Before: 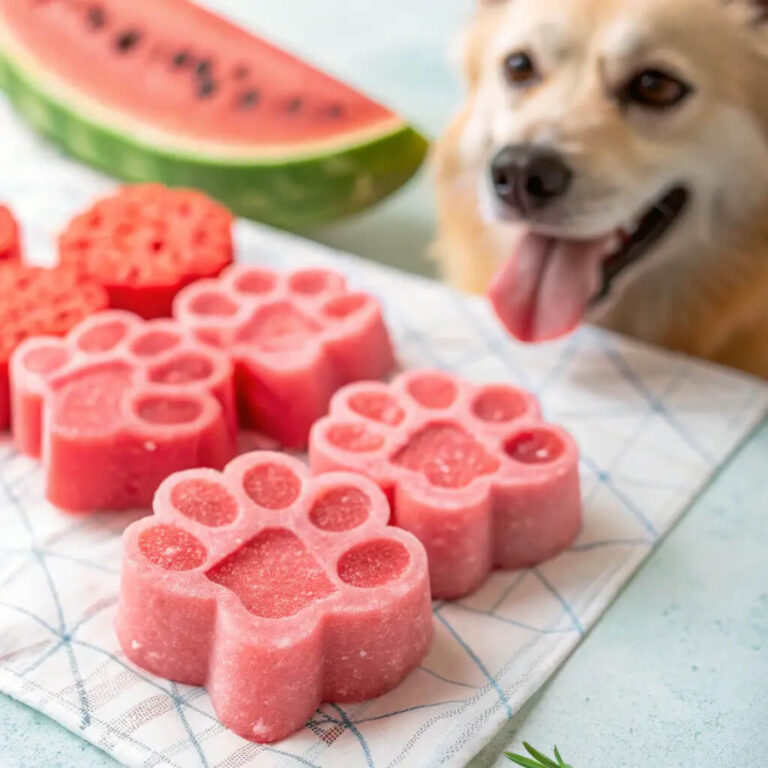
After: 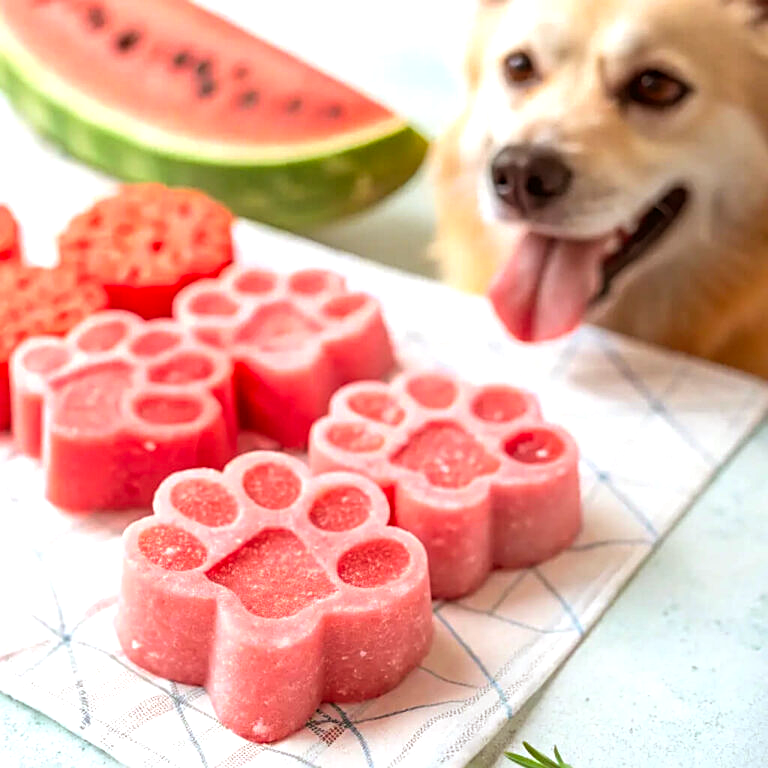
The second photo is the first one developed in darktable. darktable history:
sharpen: on, module defaults
exposure: exposure 0.493 EV, compensate highlight preservation false
rgb levels: mode RGB, independent channels, levels [[0, 0.5, 1], [0, 0.521, 1], [0, 0.536, 1]]
